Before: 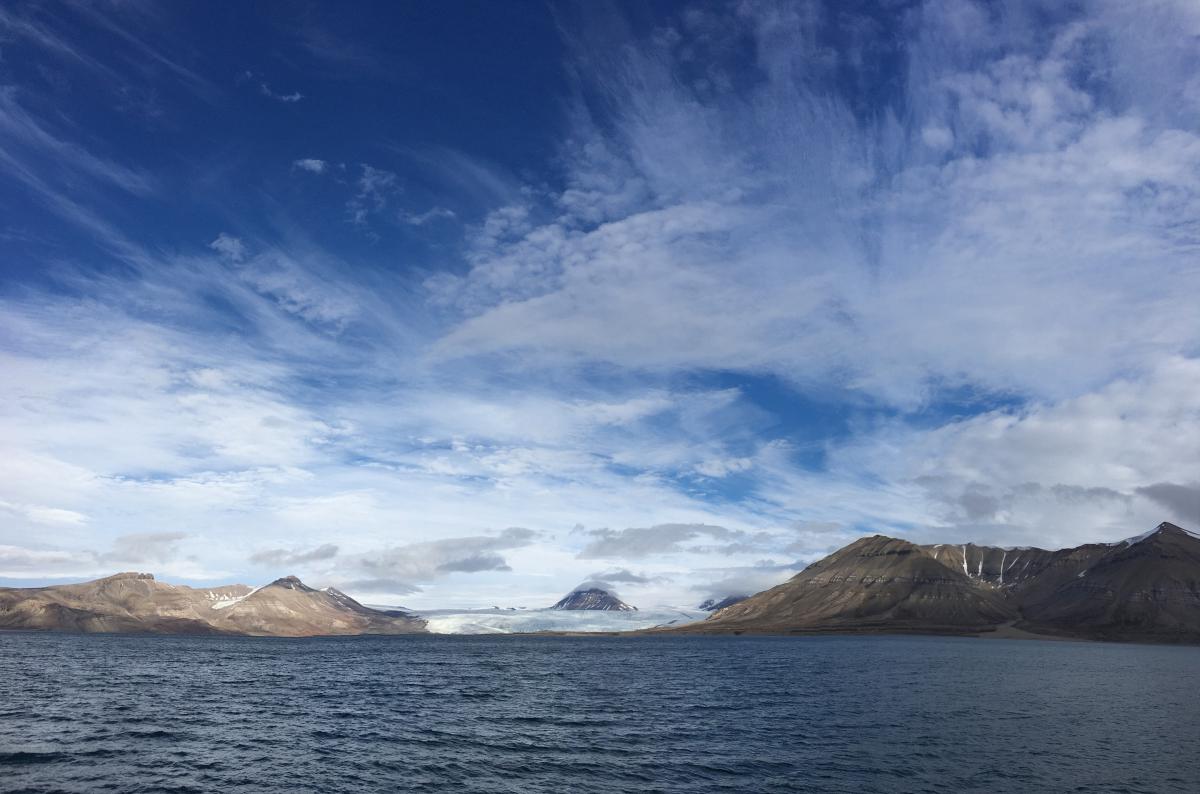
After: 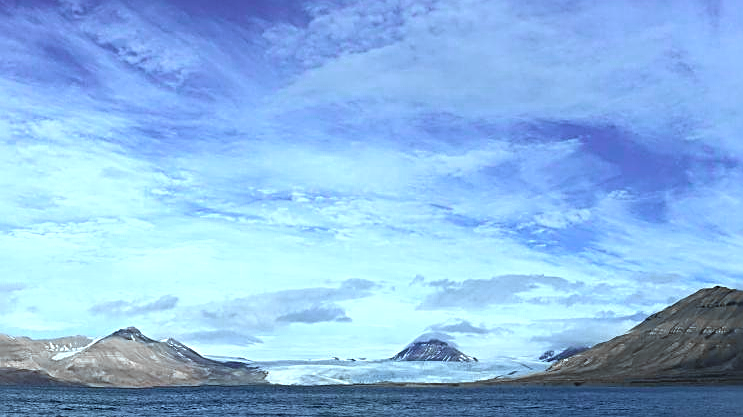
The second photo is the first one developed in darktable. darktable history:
color zones: curves: ch0 [(0, 0.363) (0.128, 0.373) (0.25, 0.5) (0.402, 0.407) (0.521, 0.525) (0.63, 0.559) (0.729, 0.662) (0.867, 0.471)]; ch1 [(0, 0.515) (0.136, 0.618) (0.25, 0.5) (0.378, 0) (0.516, 0) (0.622, 0.593) (0.737, 0.819) (0.87, 0.593)]; ch2 [(0, 0.529) (0.128, 0.471) (0.282, 0.451) (0.386, 0.662) (0.516, 0.525) (0.633, 0.554) (0.75, 0.62) (0.875, 0.441)]
sharpen: radius 2.706, amount 0.673
color correction: highlights a* -12.62, highlights b* -17.33, saturation 0.715
crop: left 13.374%, top 31.408%, right 24.669%, bottom 15.989%
exposure: exposure 0 EV, compensate exposure bias true, compensate highlight preservation false
